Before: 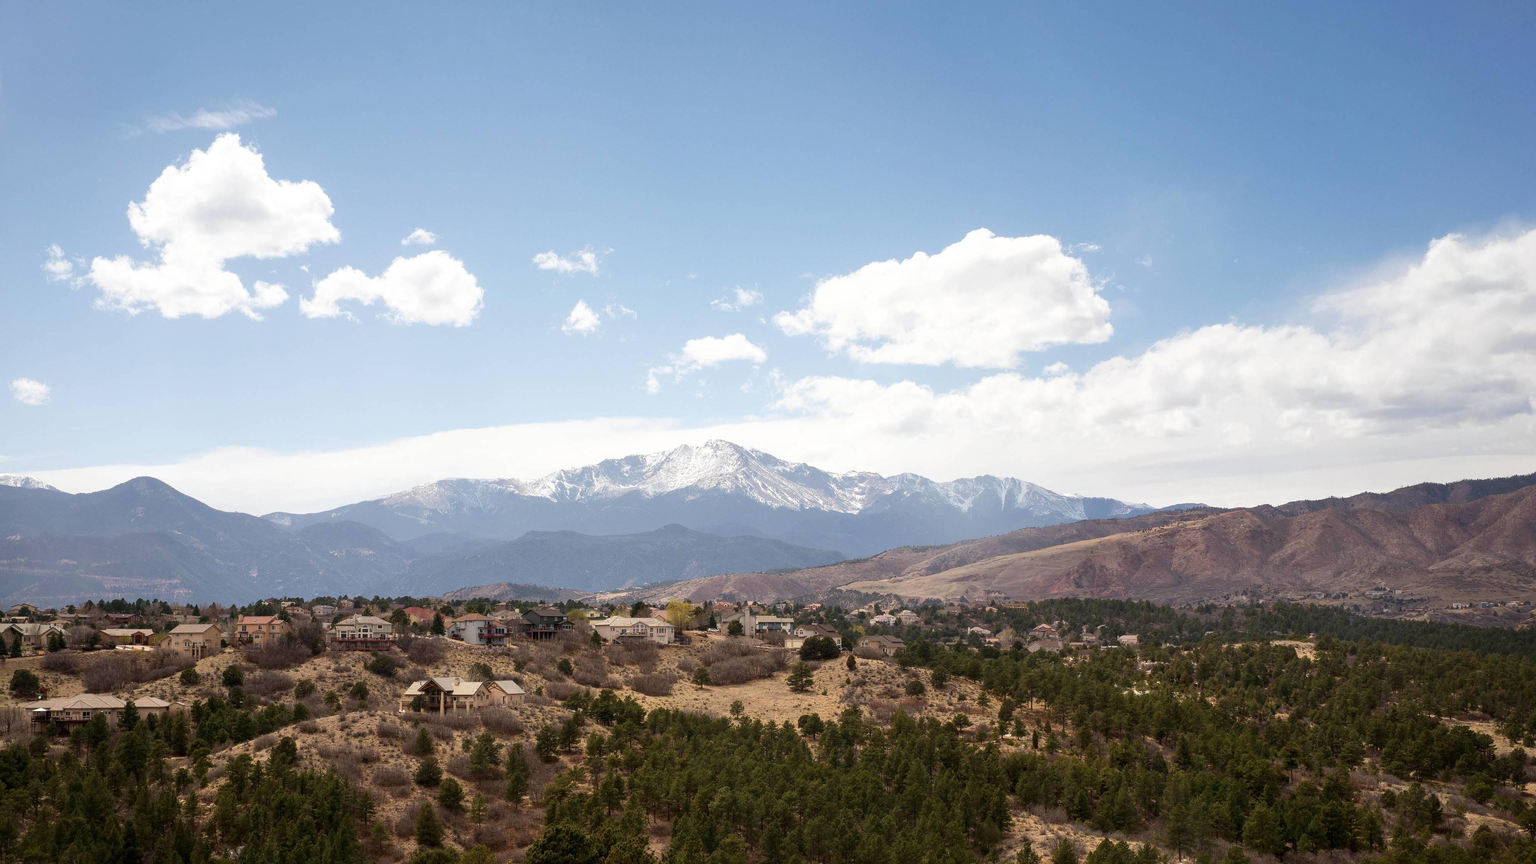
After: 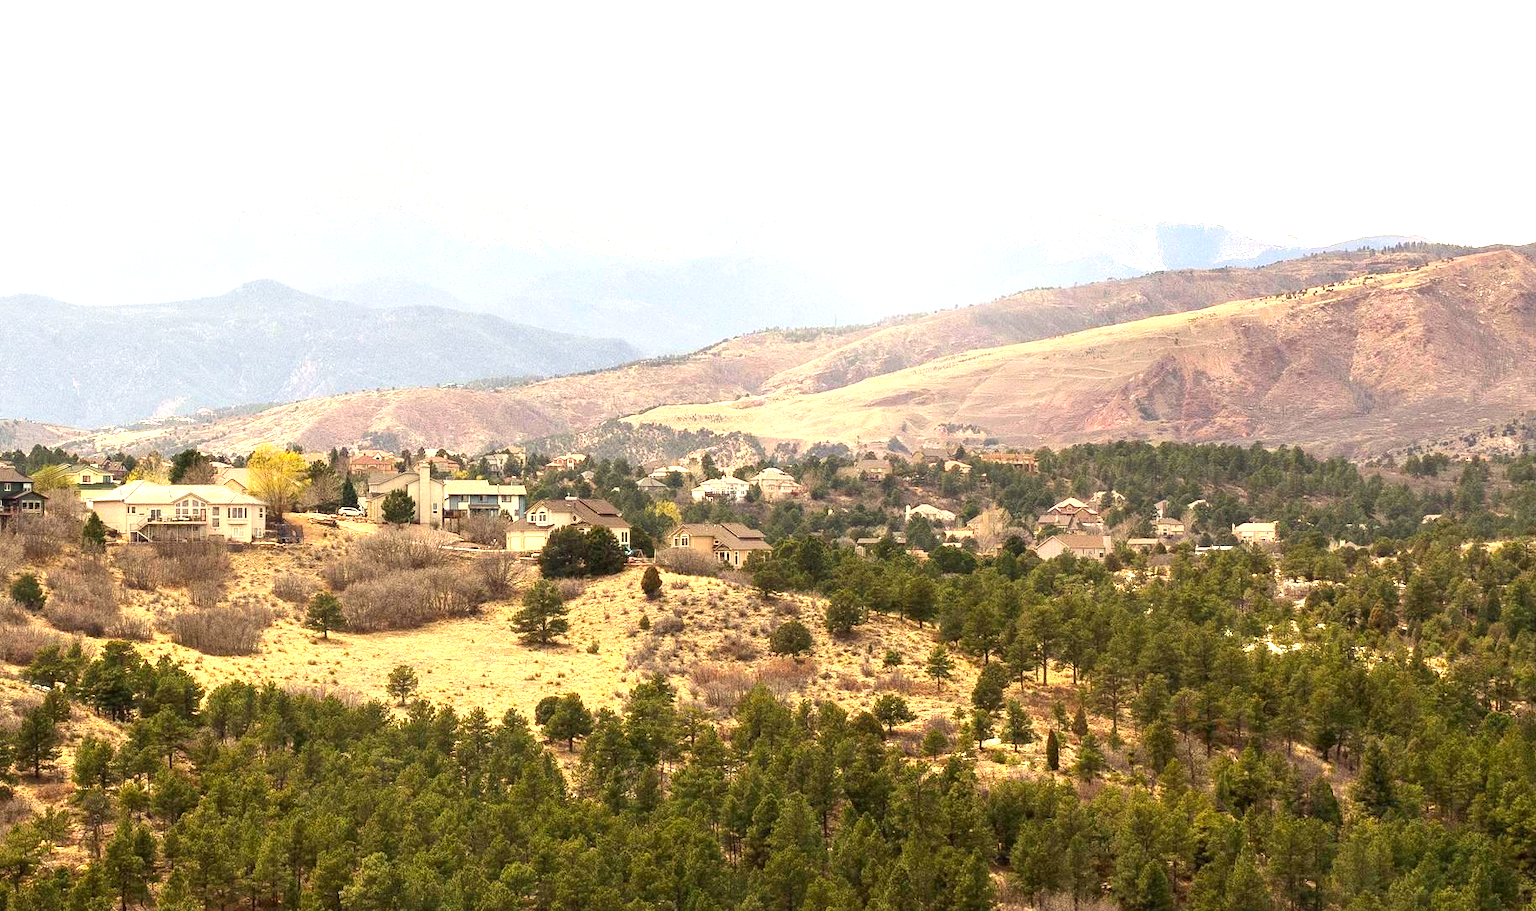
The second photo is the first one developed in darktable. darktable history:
contrast brightness saturation: contrast 0.1, brightness 0.02, saturation 0.02
crop: left 35.976%, top 45.819%, right 18.162%, bottom 5.807%
color correction: highlights a* 1.39, highlights b* 17.83
exposure: black level correction 0, exposure 1.625 EV, compensate exposure bias true, compensate highlight preservation false
